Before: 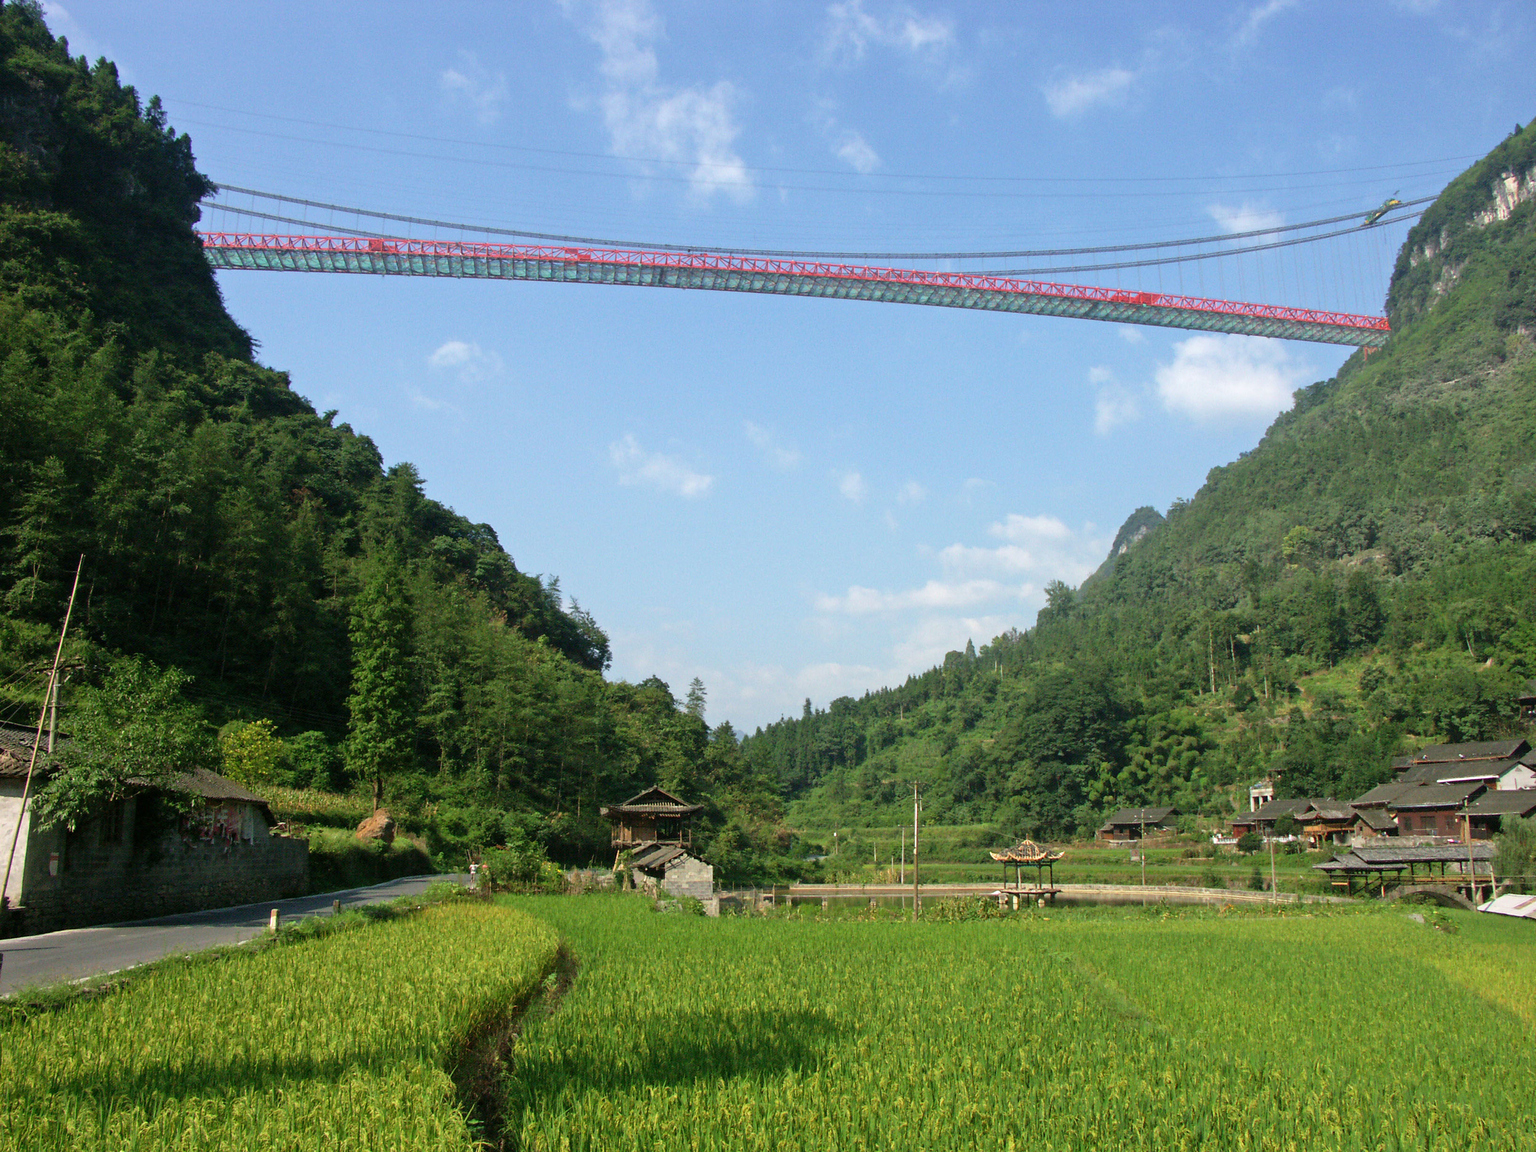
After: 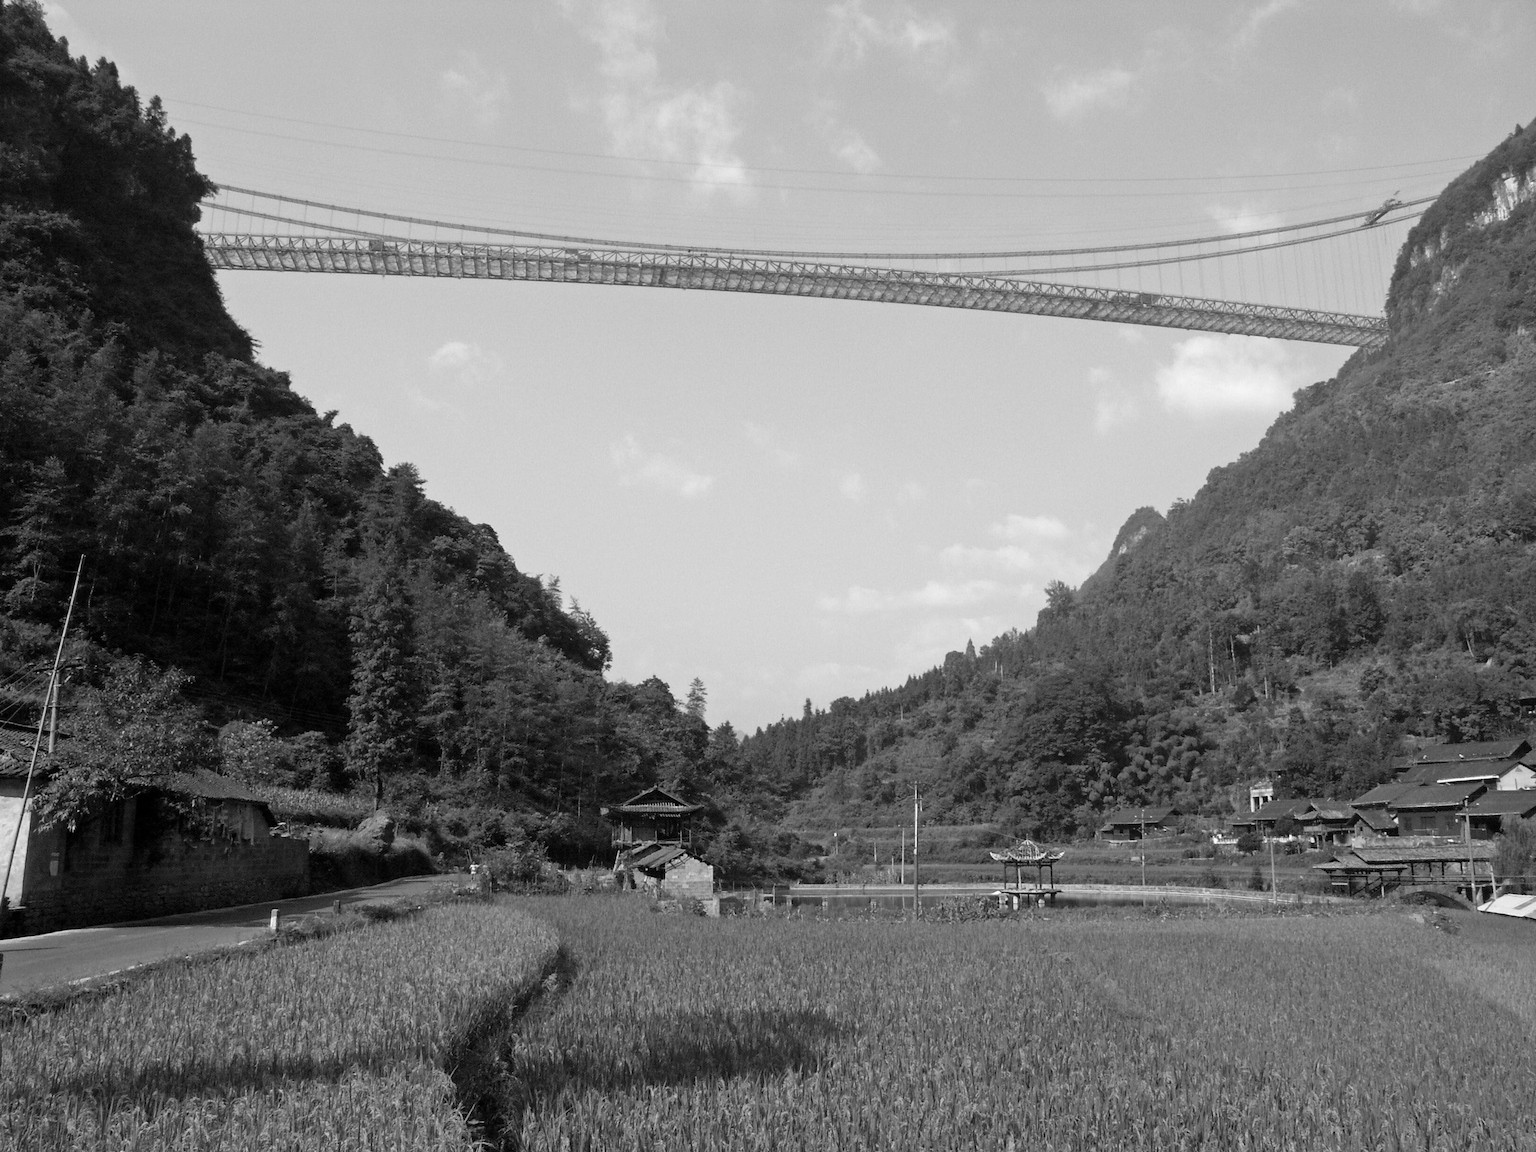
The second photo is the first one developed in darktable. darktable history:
exposure: black level correction 0.001, compensate highlight preservation false
color calibration: output gray [0.18, 0.41, 0.41, 0], illuminant as shot in camera, x 0.358, y 0.373, temperature 4628.91 K
velvia: on, module defaults
tone equalizer: edges refinement/feathering 500, mask exposure compensation -1.57 EV, preserve details no
